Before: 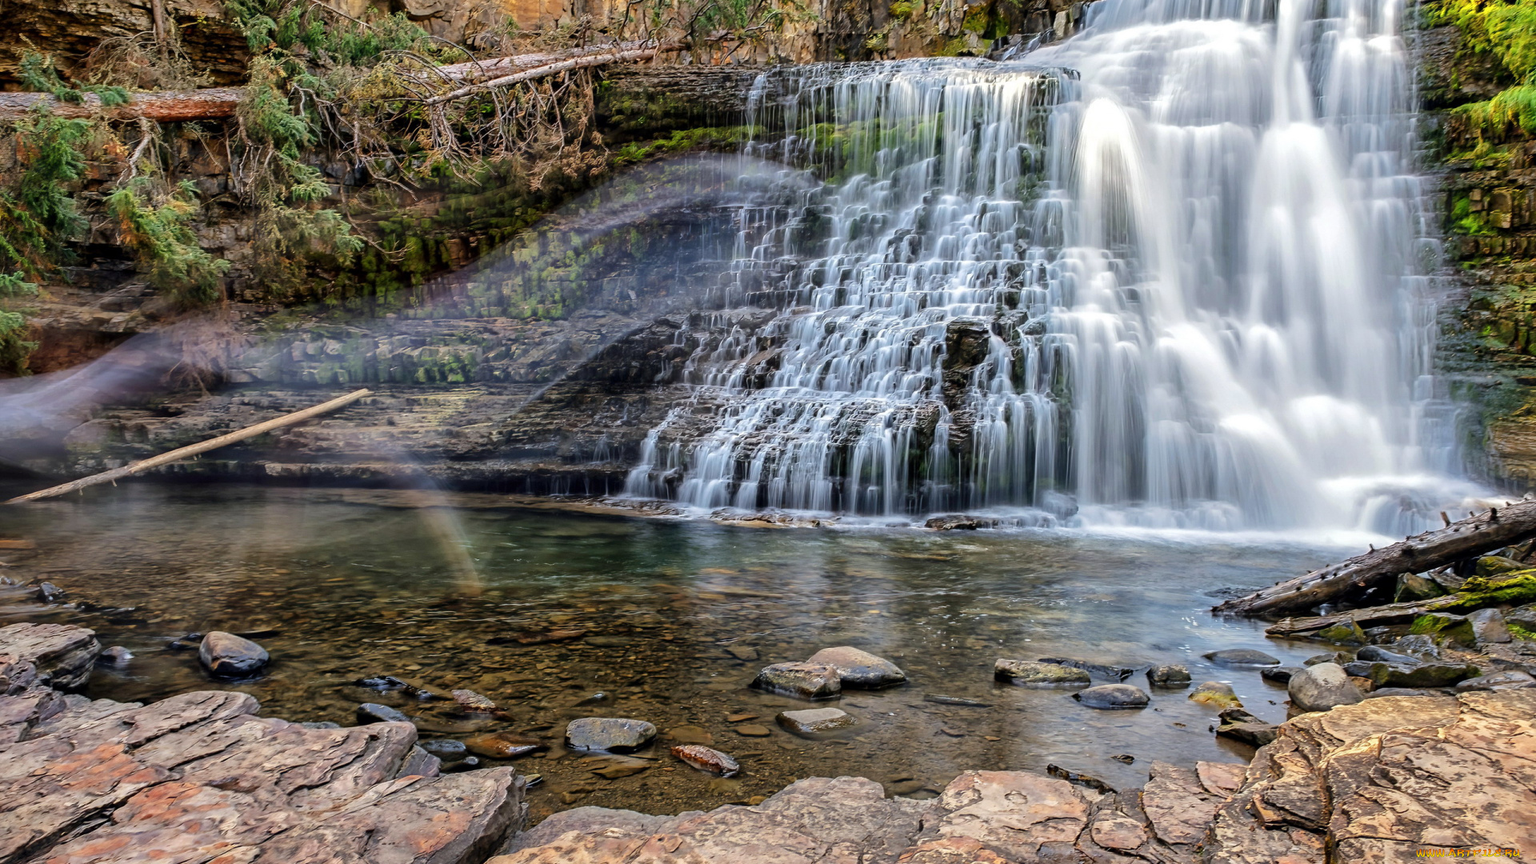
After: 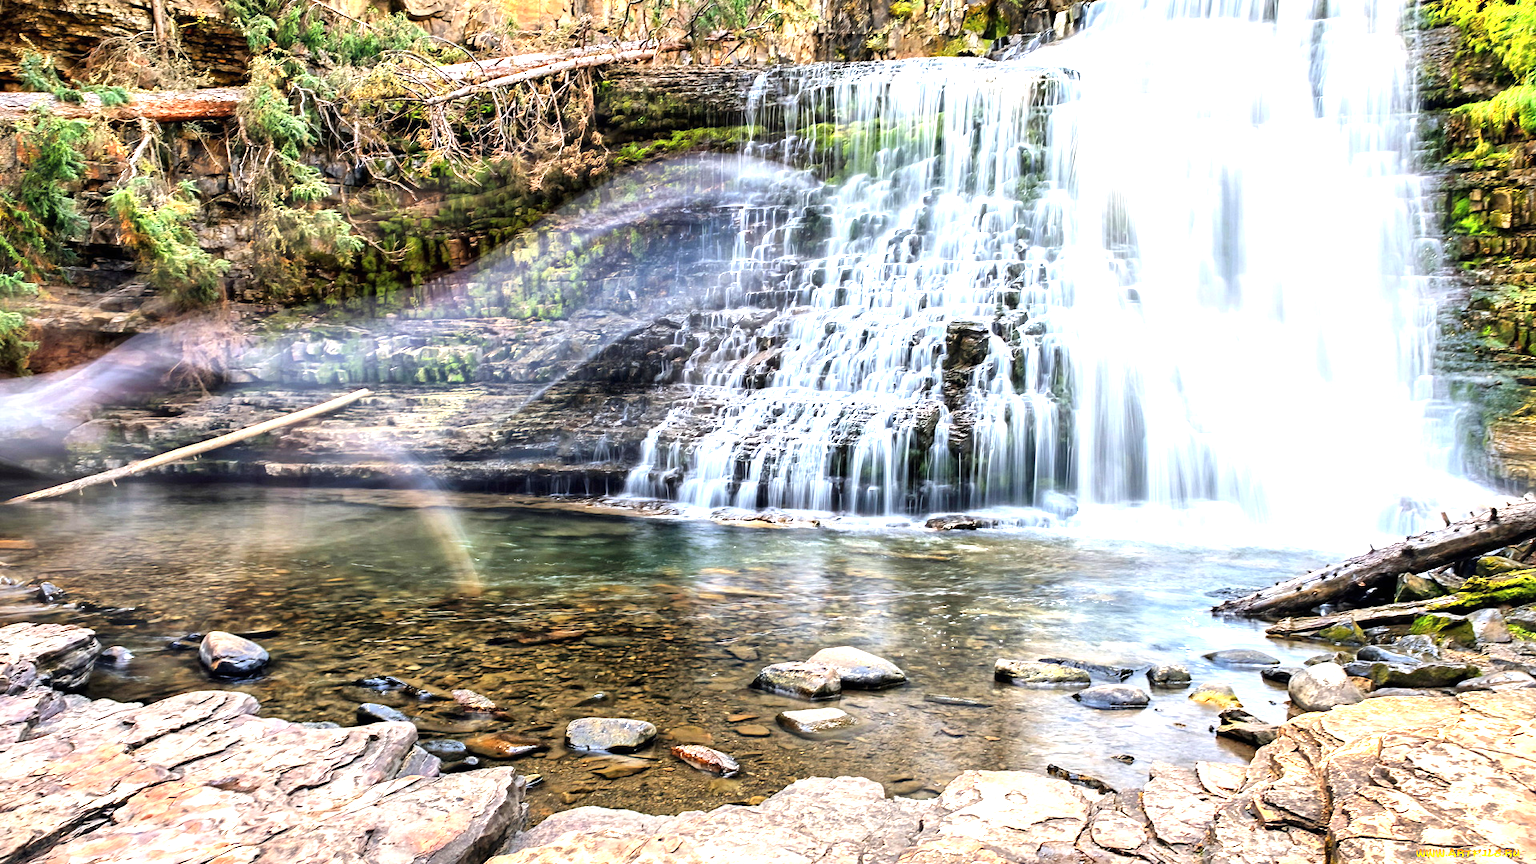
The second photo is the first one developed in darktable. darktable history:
exposure: black level correction 0, exposure 1.2 EV, compensate highlight preservation false
tone equalizer: -8 EV -0.38 EV, -7 EV -0.423 EV, -6 EV -0.354 EV, -5 EV -0.221 EV, -3 EV 0.203 EV, -2 EV 0.333 EV, -1 EV 0.405 EV, +0 EV 0.443 EV
